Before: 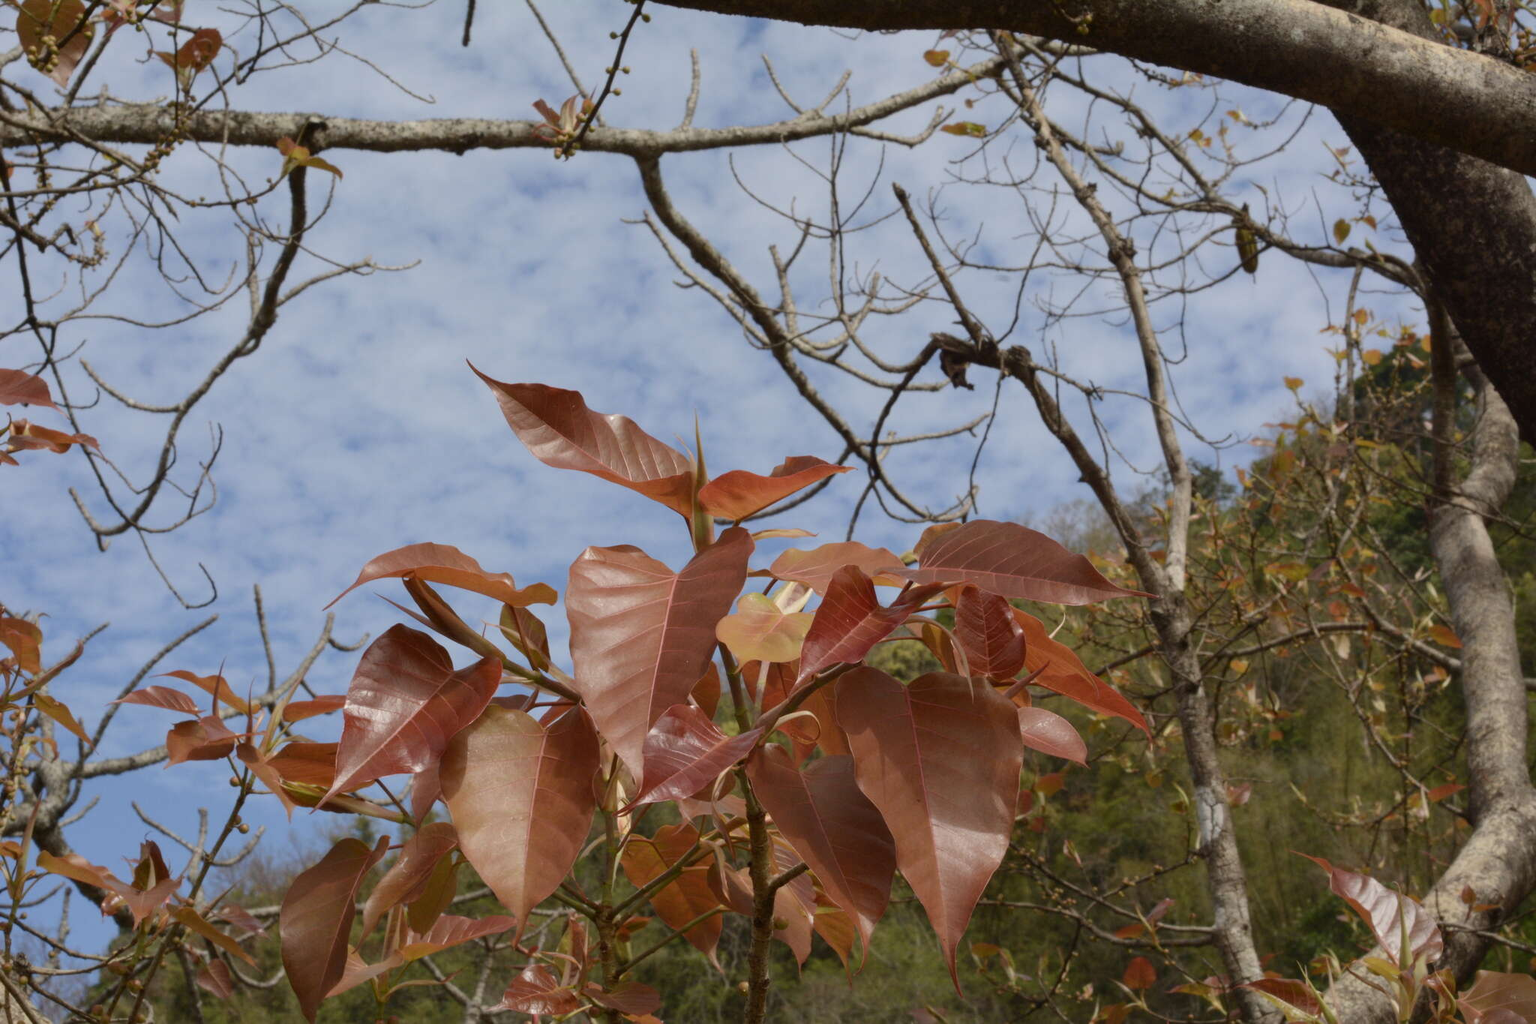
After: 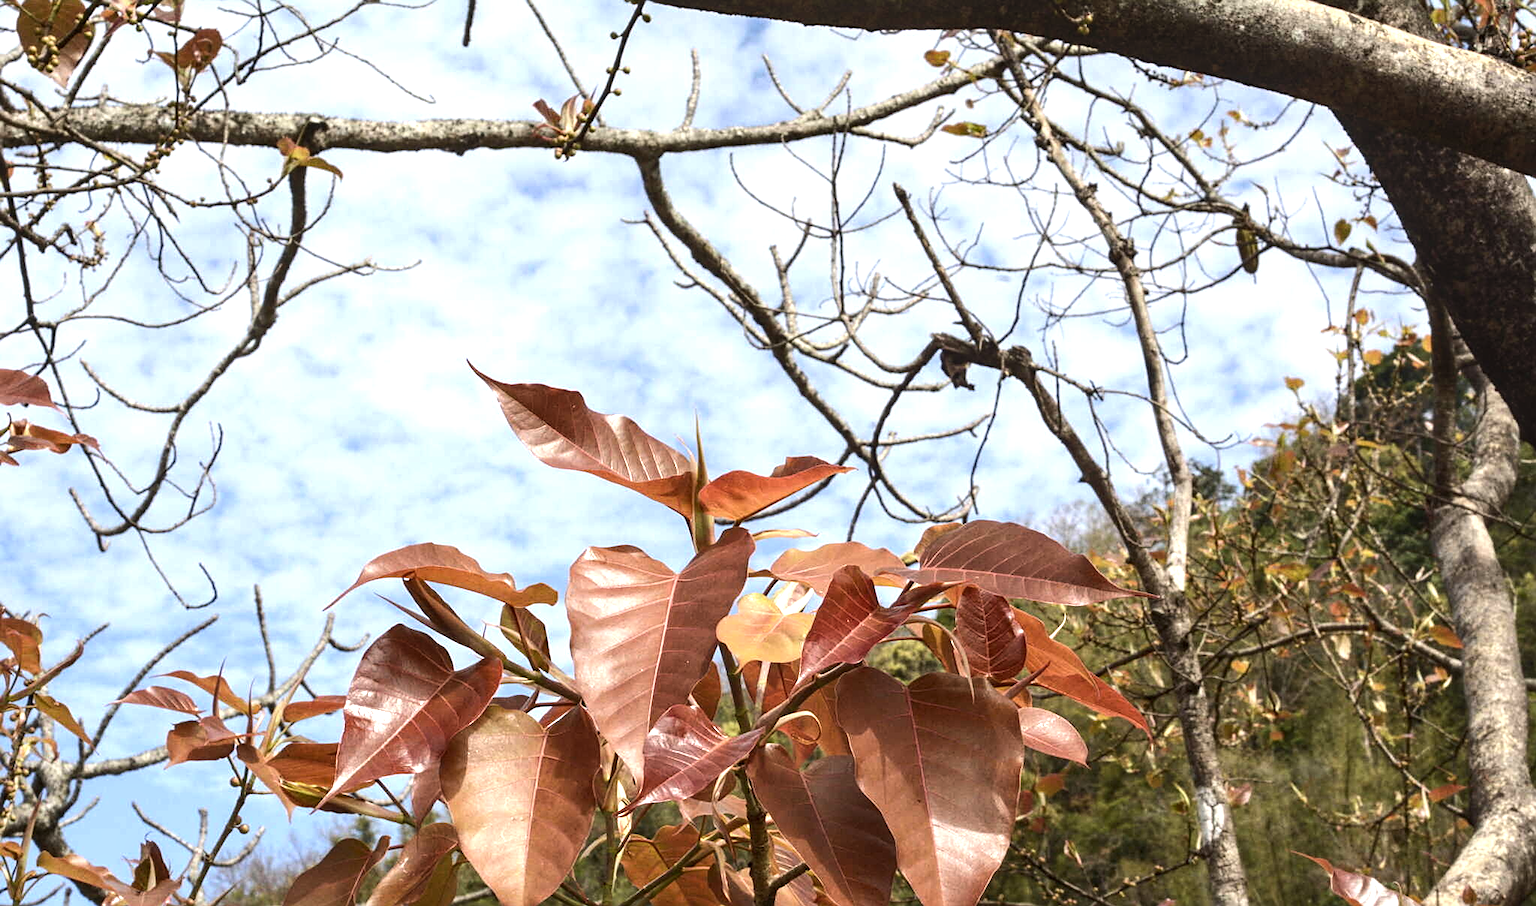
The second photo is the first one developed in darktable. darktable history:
tone equalizer: -8 EV -0.75 EV, -7 EV -0.7 EV, -6 EV -0.6 EV, -5 EV -0.4 EV, -3 EV 0.4 EV, -2 EV 0.6 EV, -1 EV 0.7 EV, +0 EV 0.75 EV, edges refinement/feathering 500, mask exposure compensation -1.57 EV, preserve details no
crop and rotate: top 0%, bottom 11.49%
exposure: black level correction 0, exposure 0.68 EV, compensate exposure bias true, compensate highlight preservation false
local contrast: on, module defaults
sharpen: on, module defaults
